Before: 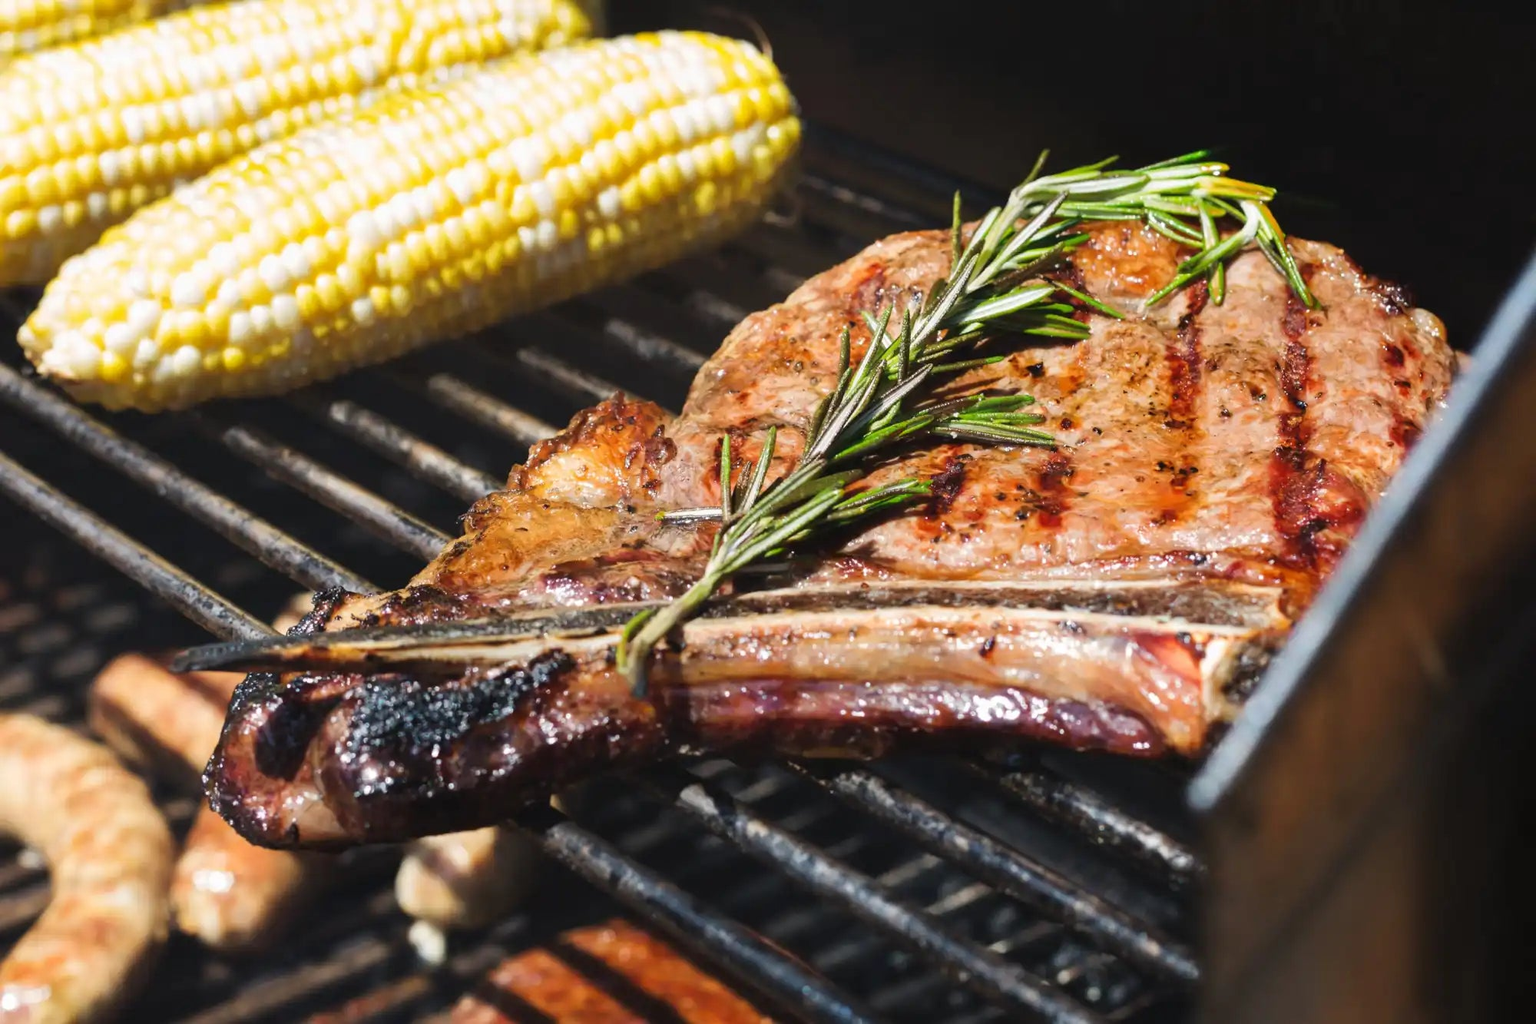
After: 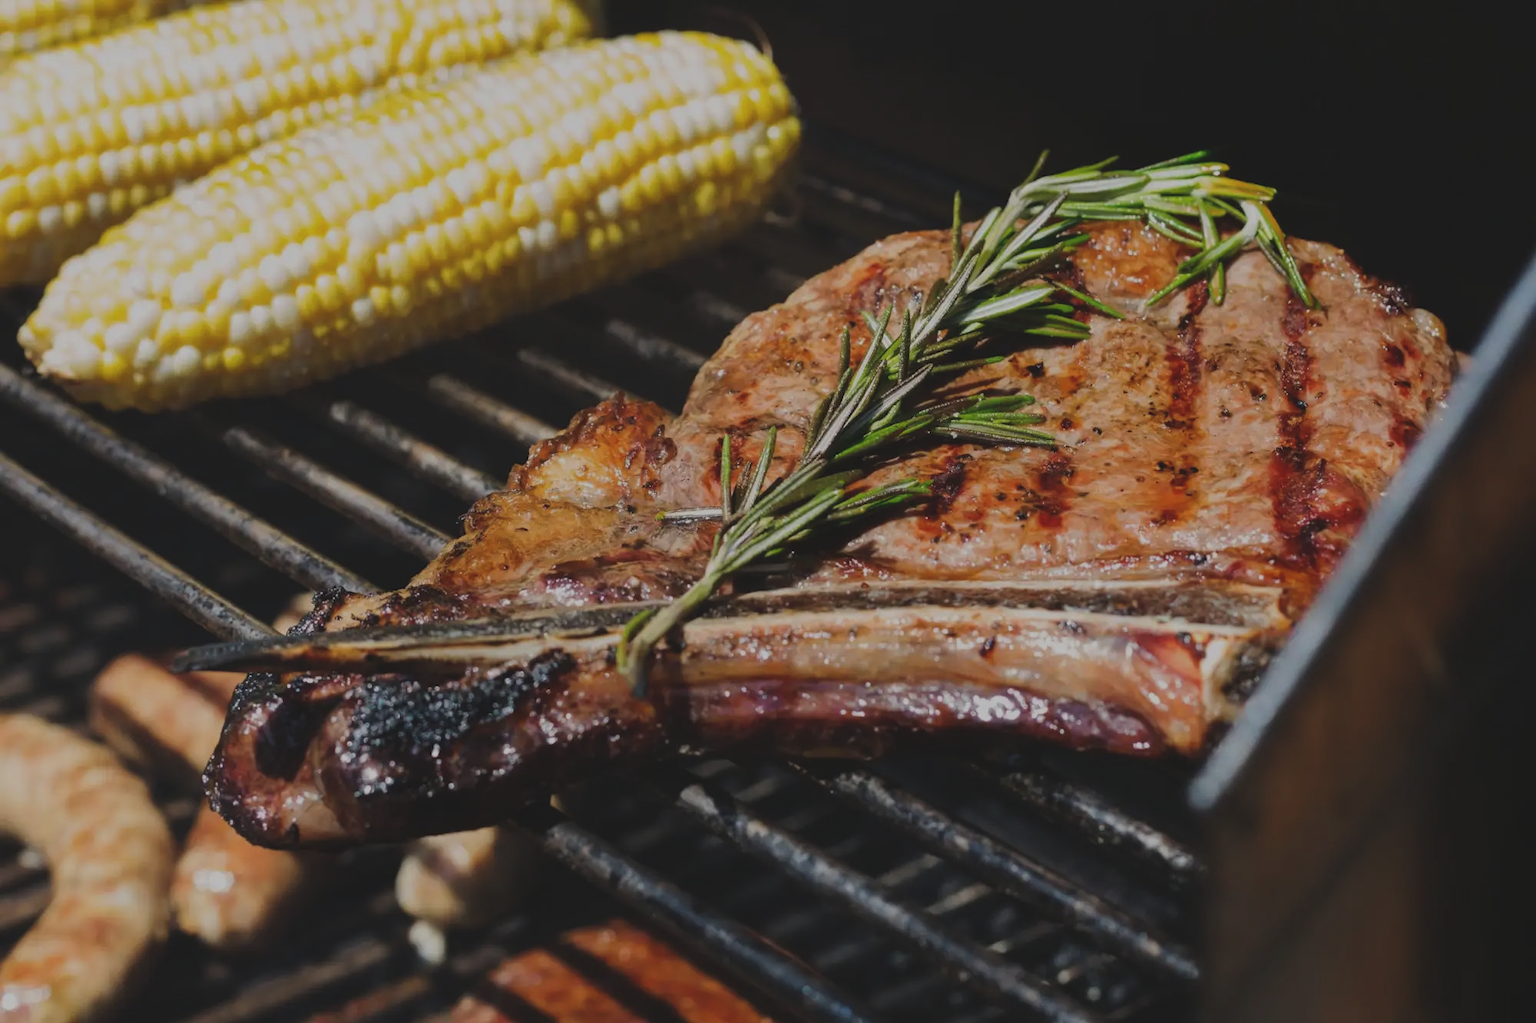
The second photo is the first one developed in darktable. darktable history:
exposure: black level correction -0.018, exposure -1.037 EV, compensate exposure bias true, compensate highlight preservation false
